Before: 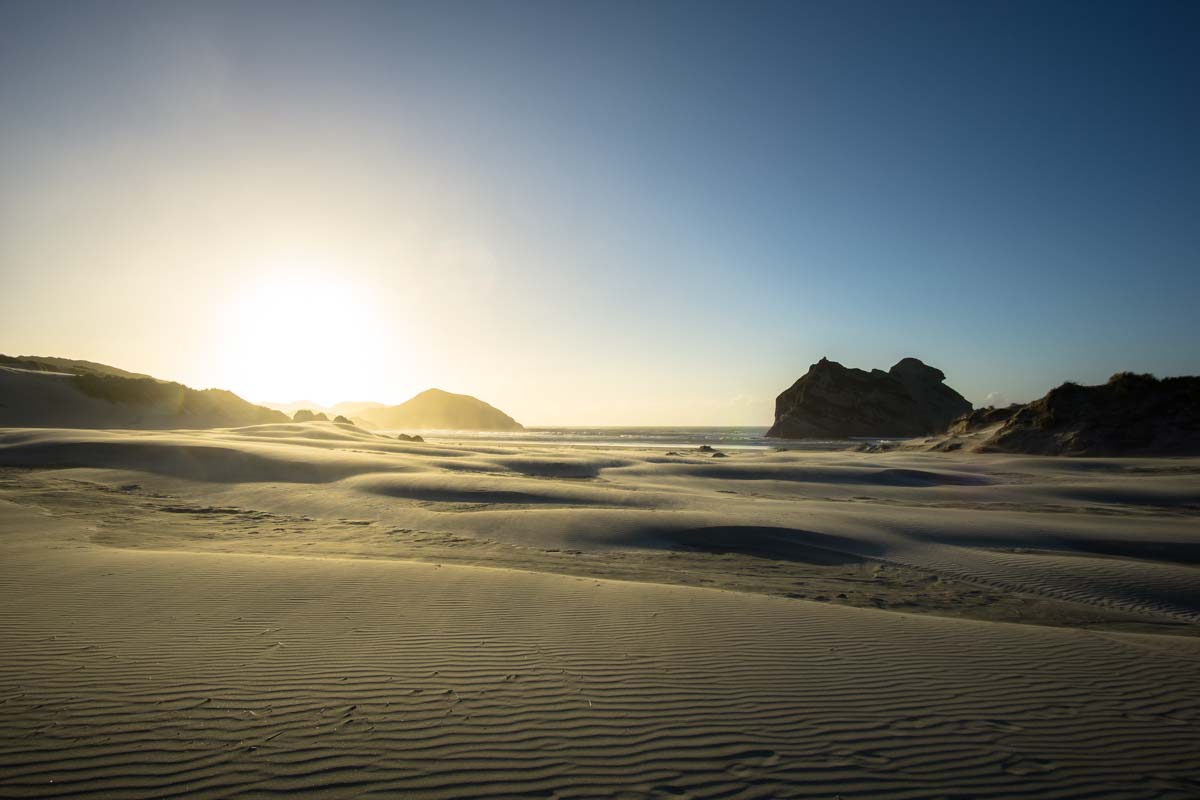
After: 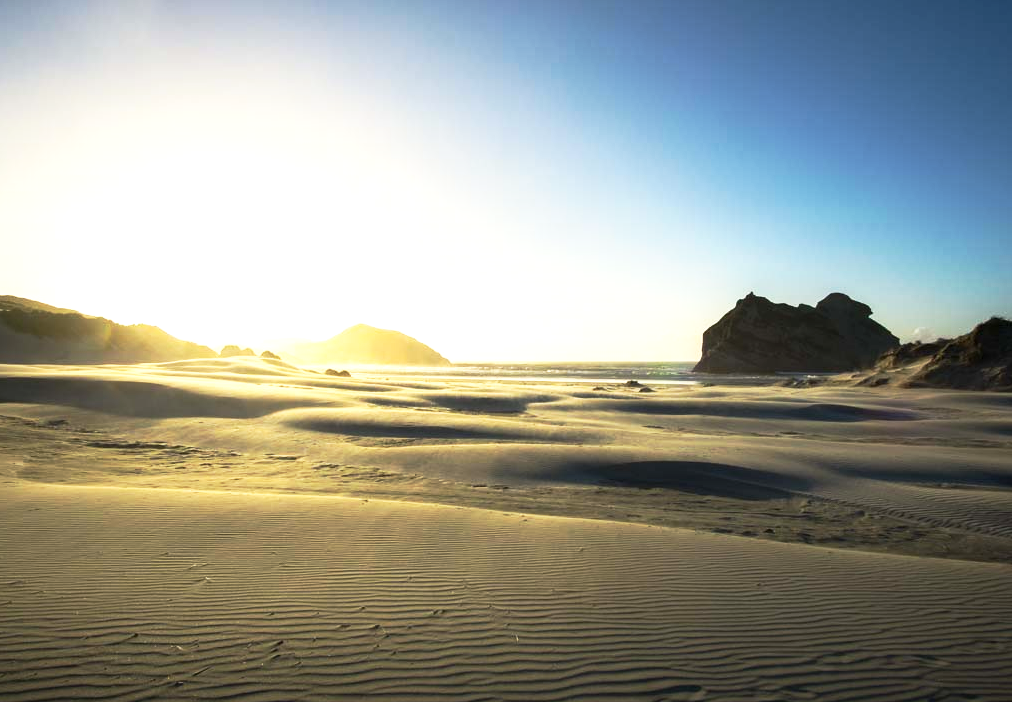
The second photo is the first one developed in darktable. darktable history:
exposure: exposure 0.604 EV, compensate highlight preservation false
base curve: curves: ch0 [(0, 0) (0.257, 0.25) (0.482, 0.586) (0.757, 0.871) (1, 1)], preserve colors none
crop: left 6.114%, top 8.226%, right 9.54%, bottom 3.937%
